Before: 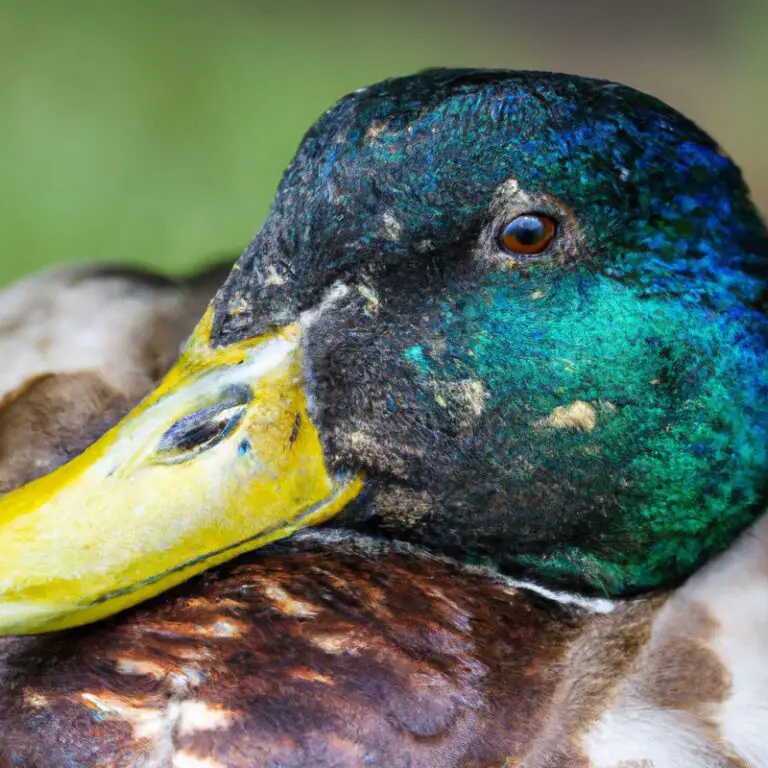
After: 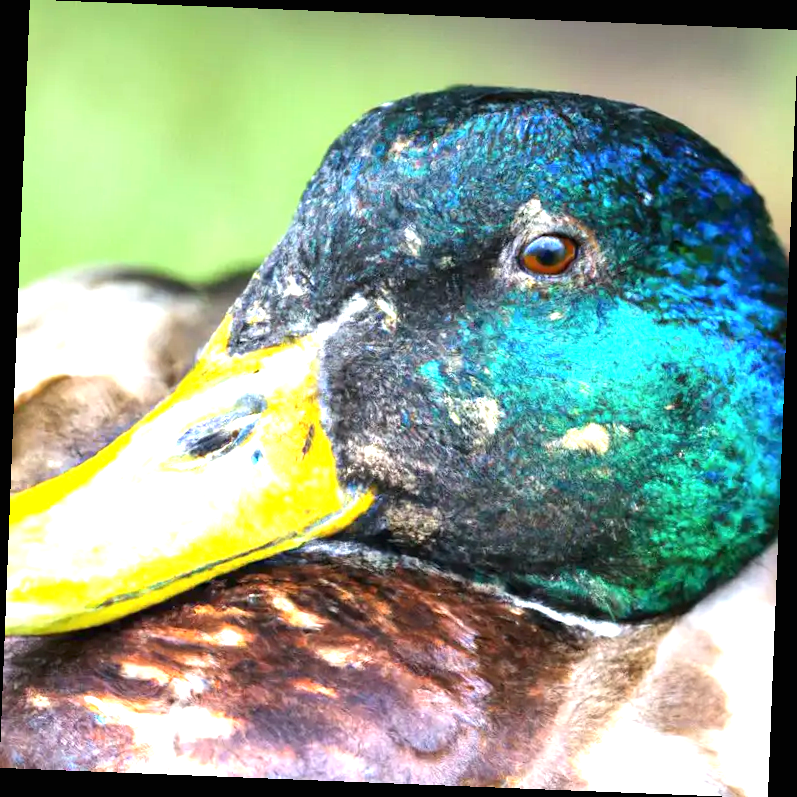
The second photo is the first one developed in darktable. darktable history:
exposure: black level correction 0, exposure 1.5 EV, compensate highlight preservation false
contrast brightness saturation: contrast 0.07
rotate and perspective: rotation 2.27°, automatic cropping off
